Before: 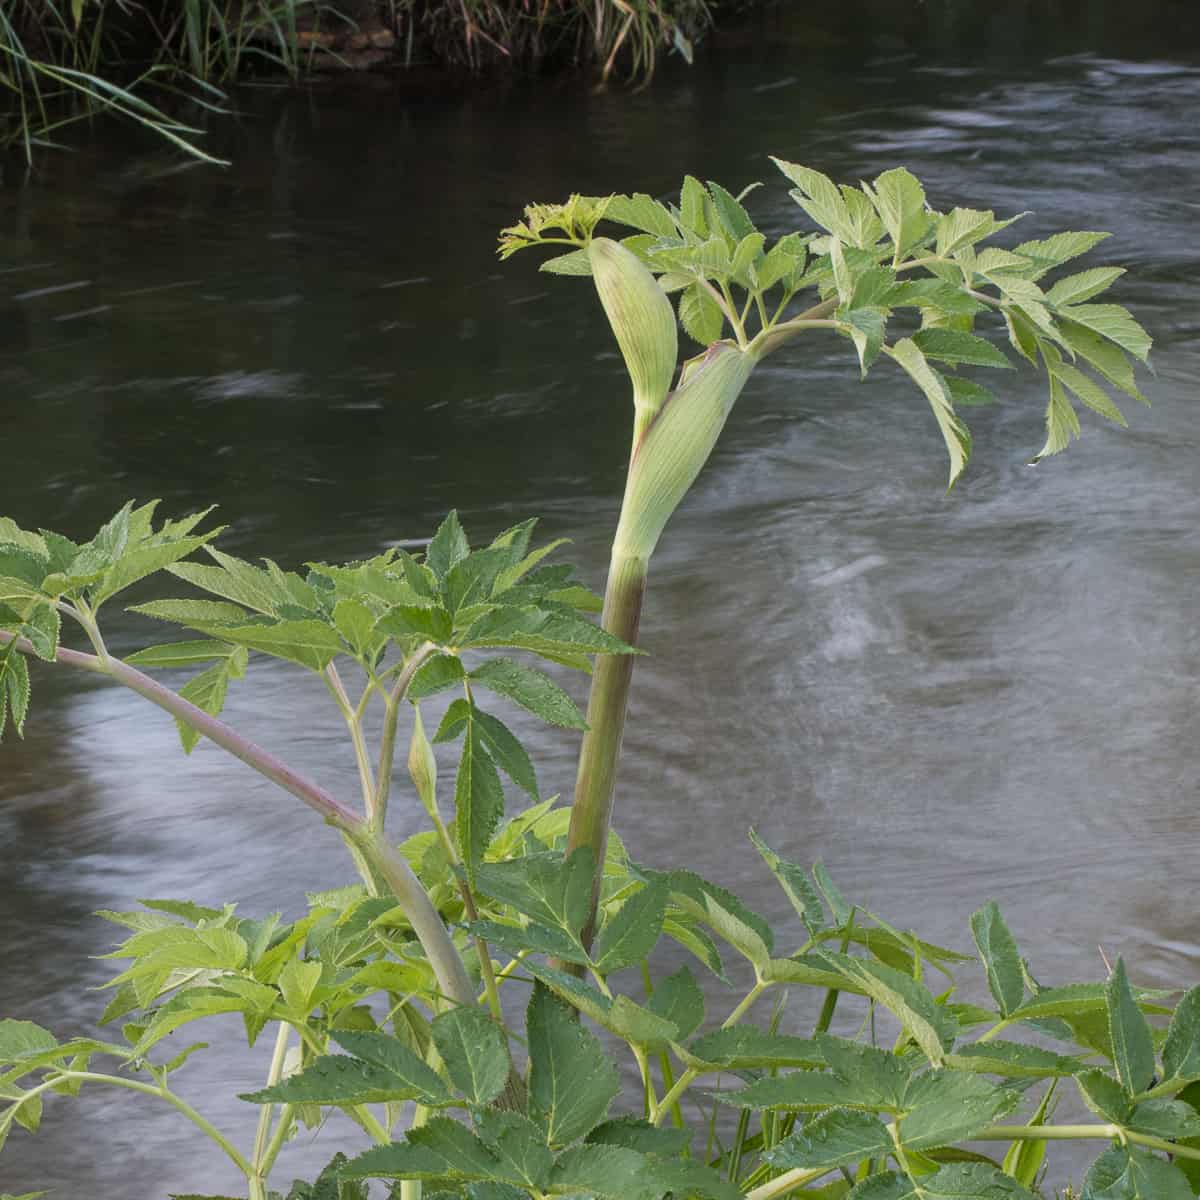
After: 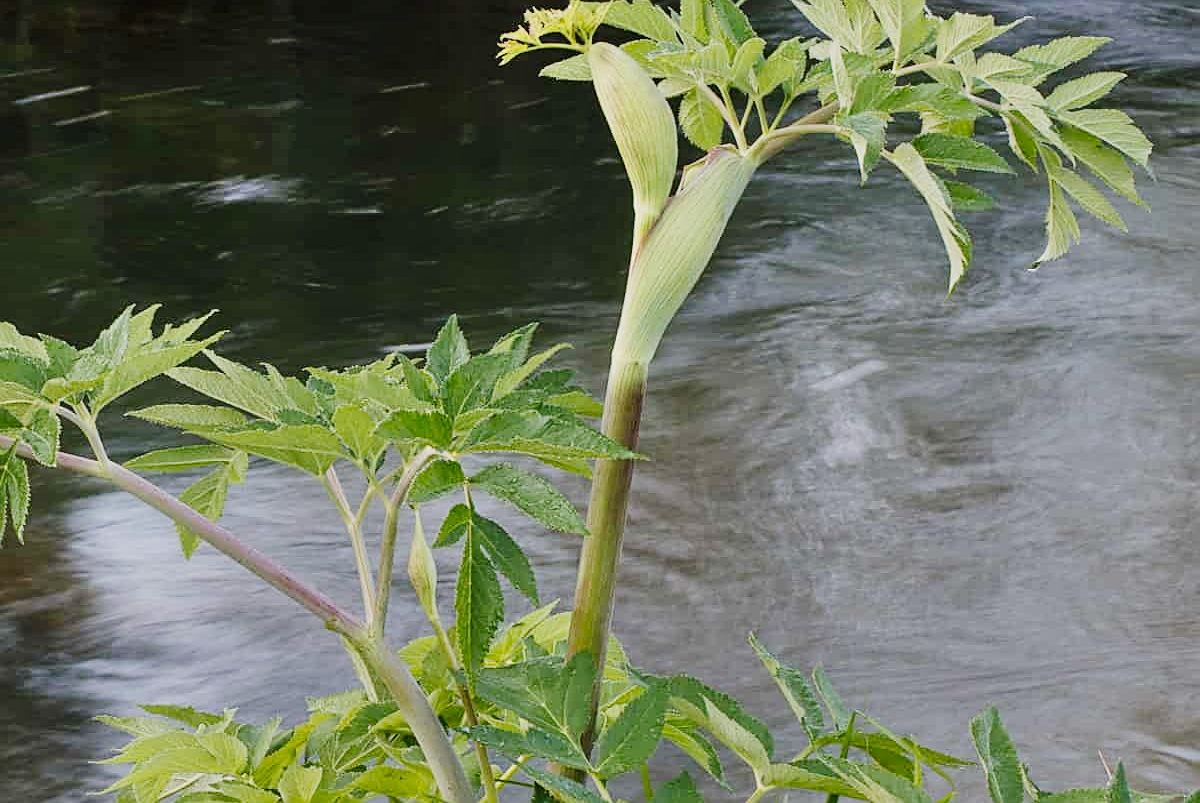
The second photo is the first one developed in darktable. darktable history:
crop: top 16.303%, bottom 16.73%
tone curve: curves: ch0 [(0, 0) (0.049, 0.01) (0.154, 0.081) (0.491, 0.56) (0.739, 0.794) (0.992, 0.937)]; ch1 [(0, 0) (0.172, 0.123) (0.317, 0.272) (0.401, 0.422) (0.499, 0.497) (0.531, 0.54) (0.615, 0.603) (0.741, 0.783) (1, 1)]; ch2 [(0, 0) (0.411, 0.424) (0.462, 0.464) (0.502, 0.489) (0.544, 0.551) (0.686, 0.638) (1, 1)], preserve colors none
shadows and highlights: white point adjustment 0.083, highlights -71.29, soften with gaussian
sharpen: on, module defaults
